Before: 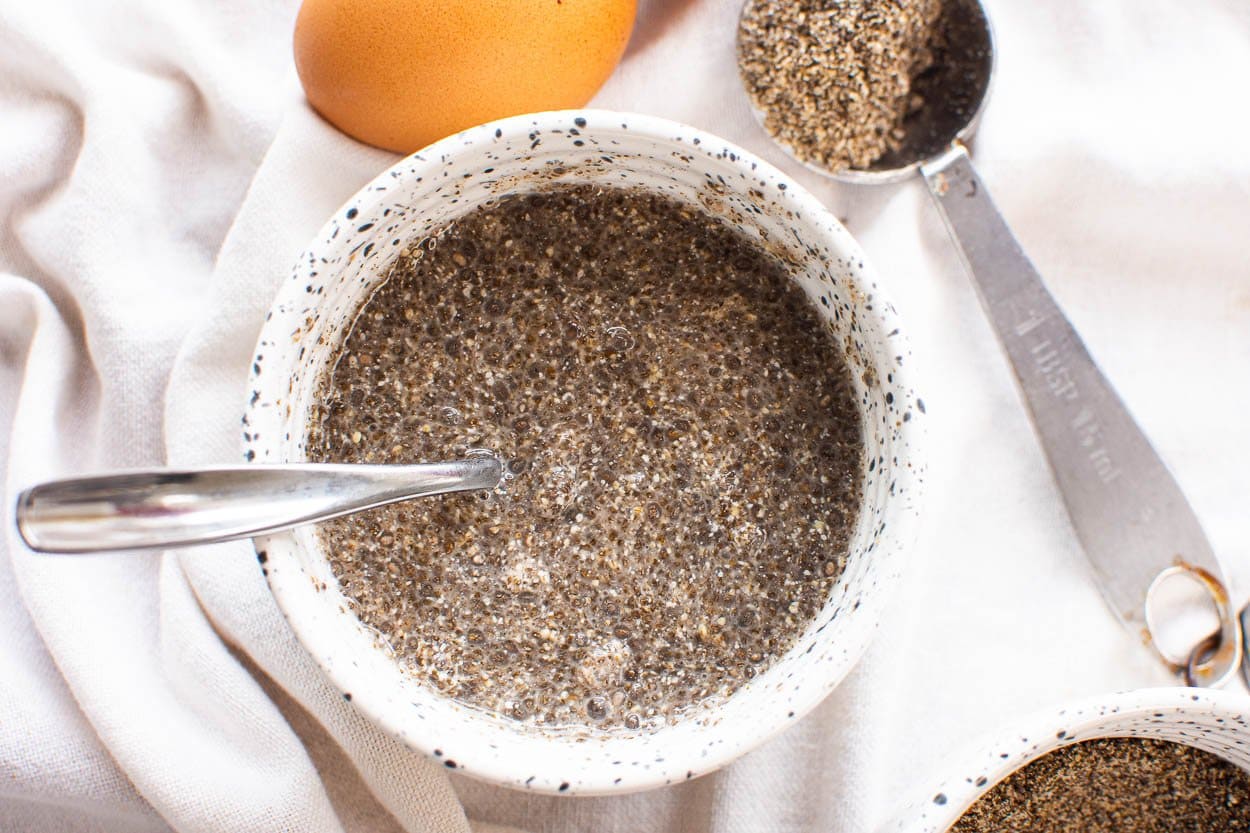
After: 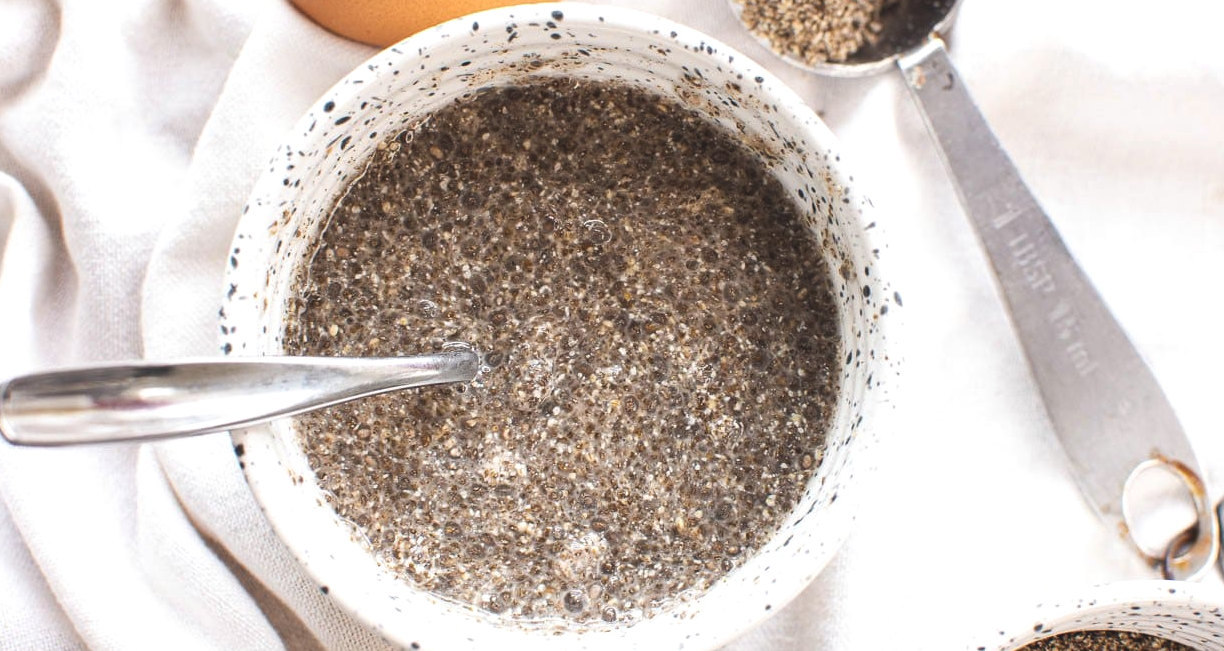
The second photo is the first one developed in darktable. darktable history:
contrast brightness saturation: saturation -0.168
crop and rotate: left 1.852%, top 12.918%, right 0.161%, bottom 8.845%
exposure: black level correction -0.009, exposure 0.069 EV, compensate highlight preservation false
levels: levels [0, 0.492, 0.984]
